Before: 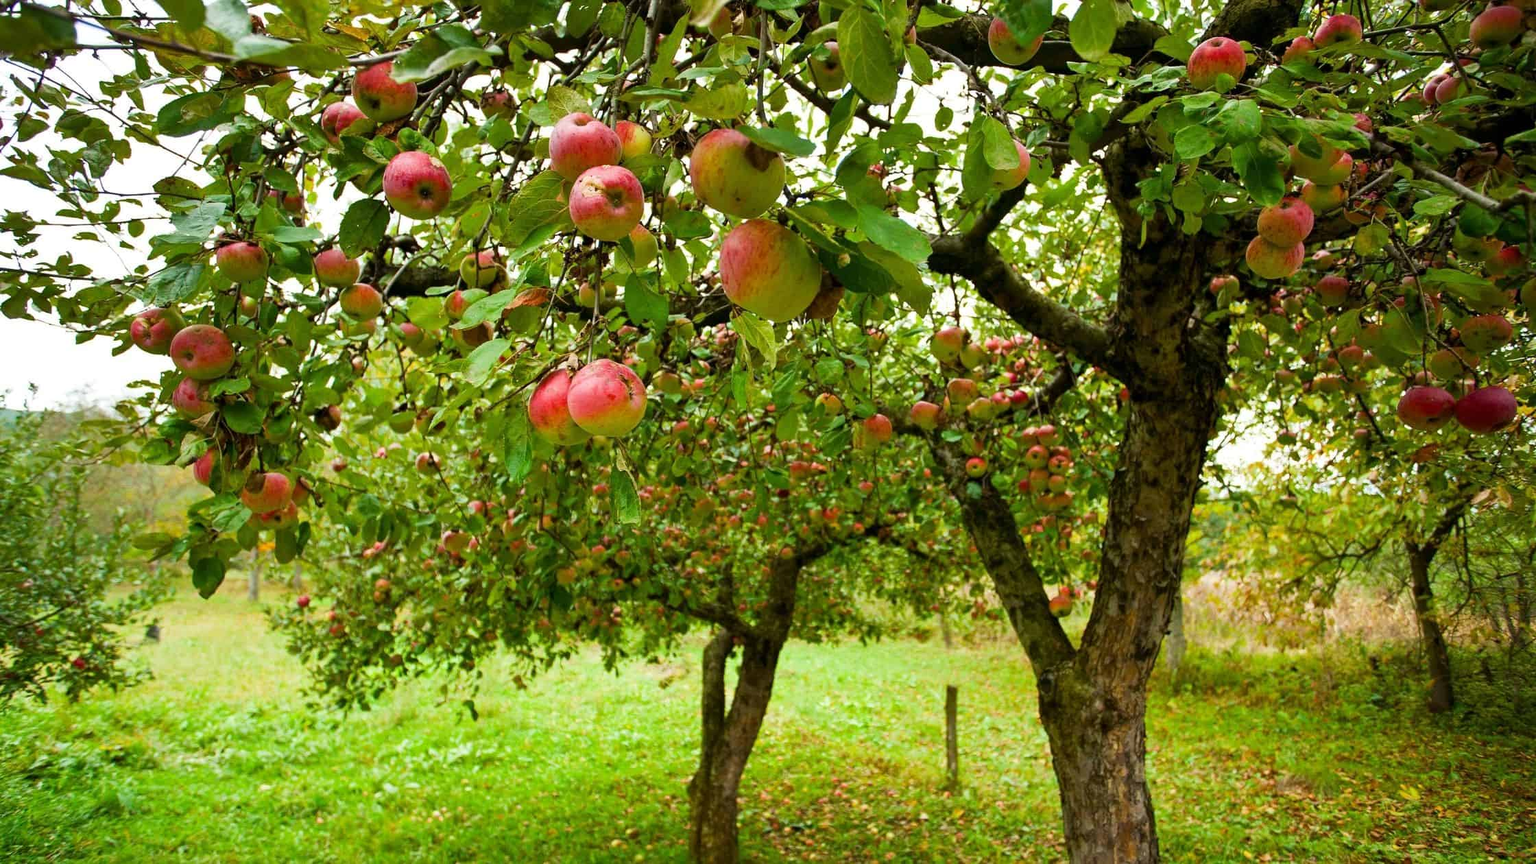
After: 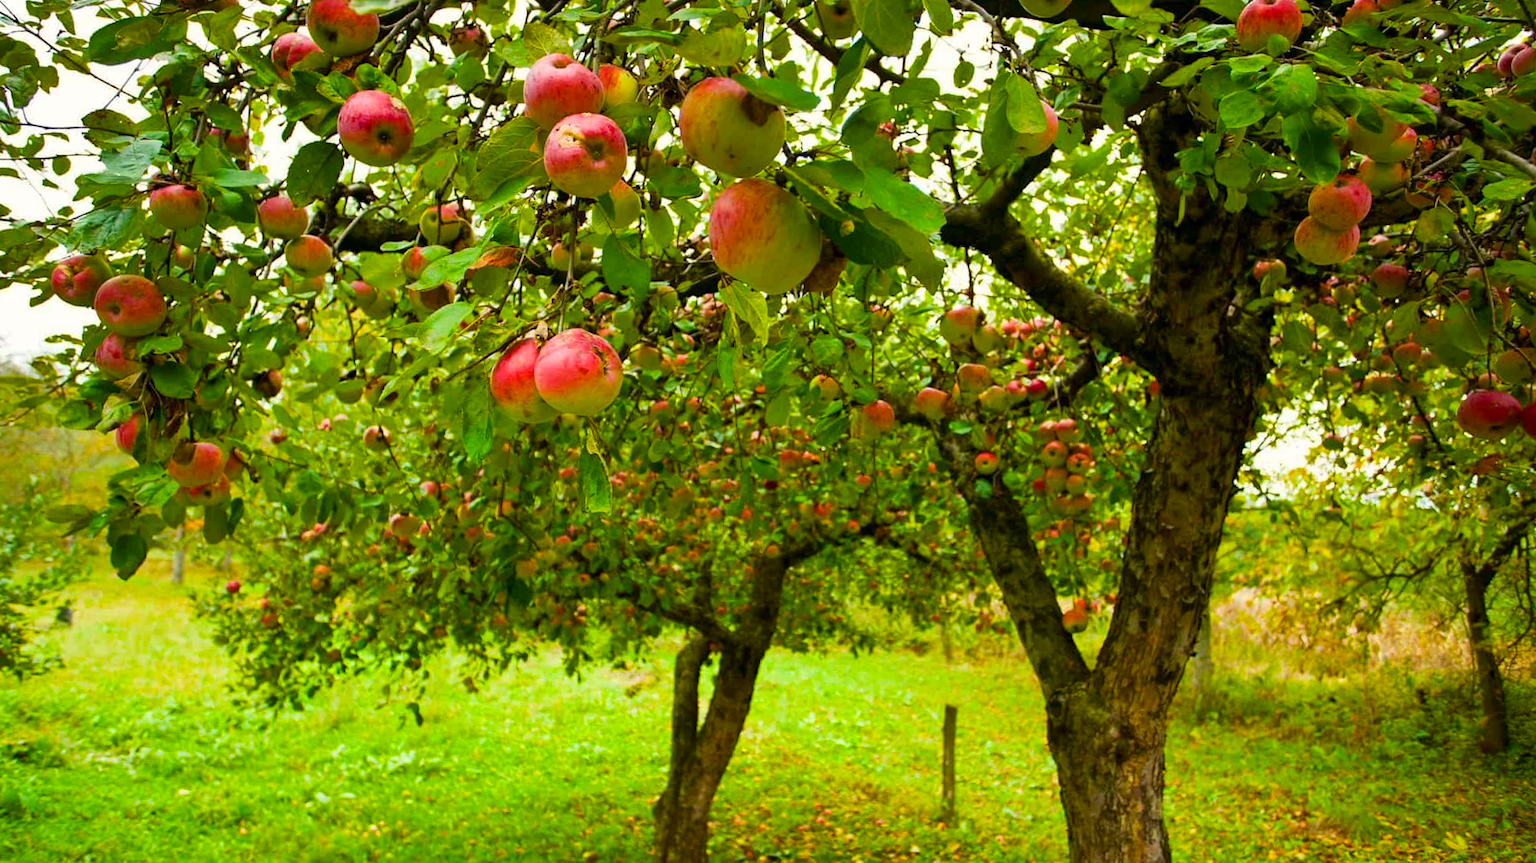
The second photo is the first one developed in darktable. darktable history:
color balance rgb: linear chroma grading › global chroma 13.3%, global vibrance 41.49%
crop and rotate: angle -1.96°, left 3.097%, top 4.154%, right 1.586%, bottom 0.529%
exposure: exposure -0.021 EV, compensate highlight preservation false
color correction: highlights b* 3
